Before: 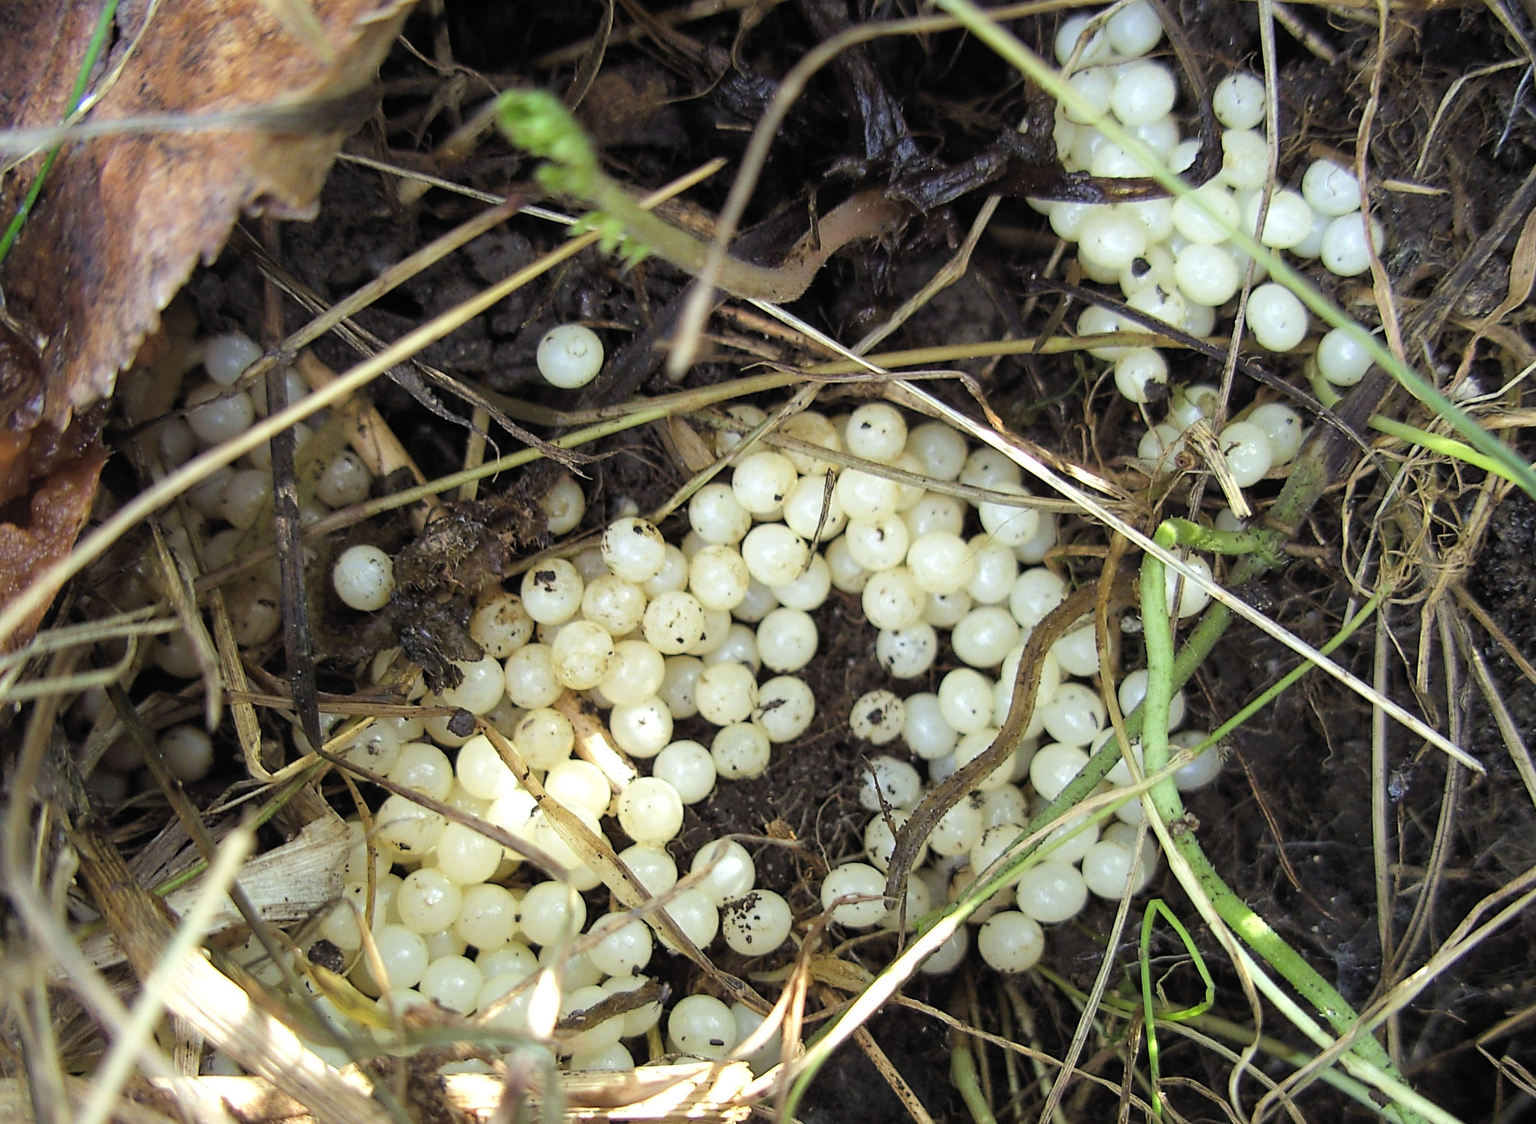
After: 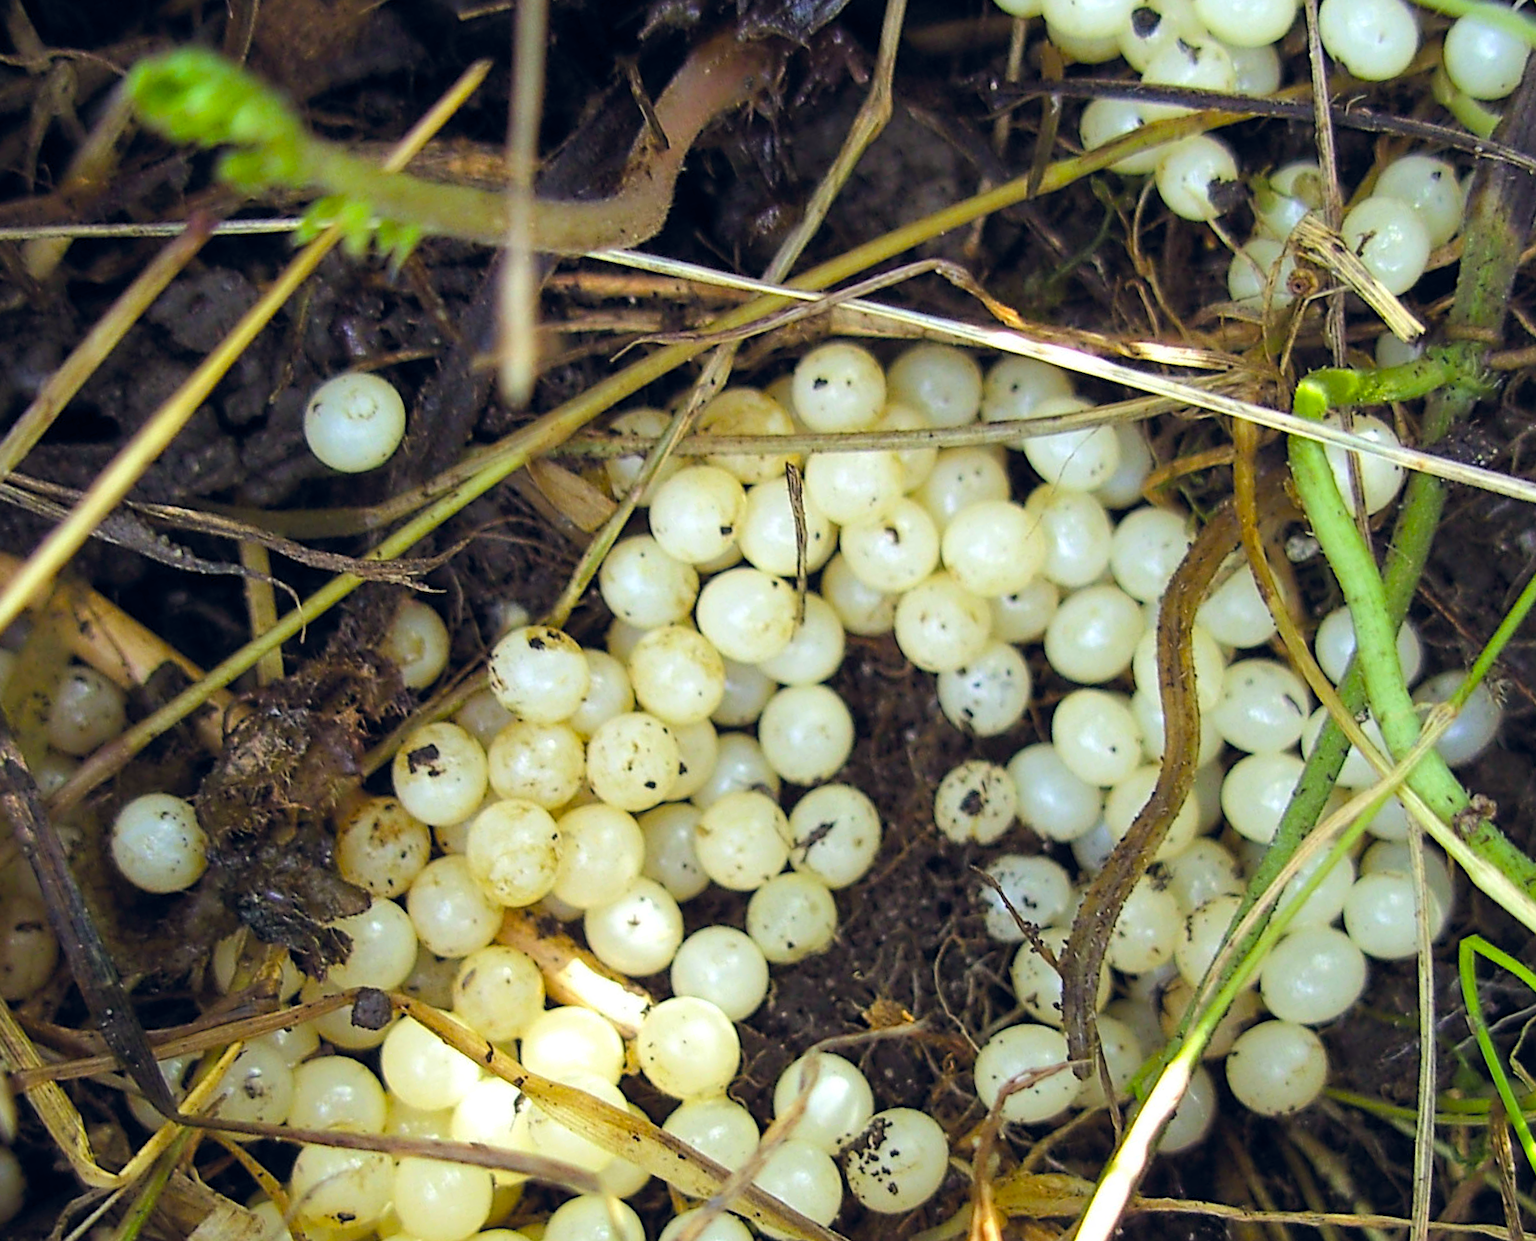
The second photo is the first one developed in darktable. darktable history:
crop and rotate: angle 18.01°, left 6.859%, right 3.681%, bottom 1.166%
color balance rgb: global offset › chroma 0.067%, global offset › hue 253.71°, perceptual saturation grading › global saturation 19.624%, global vibrance 39.448%
